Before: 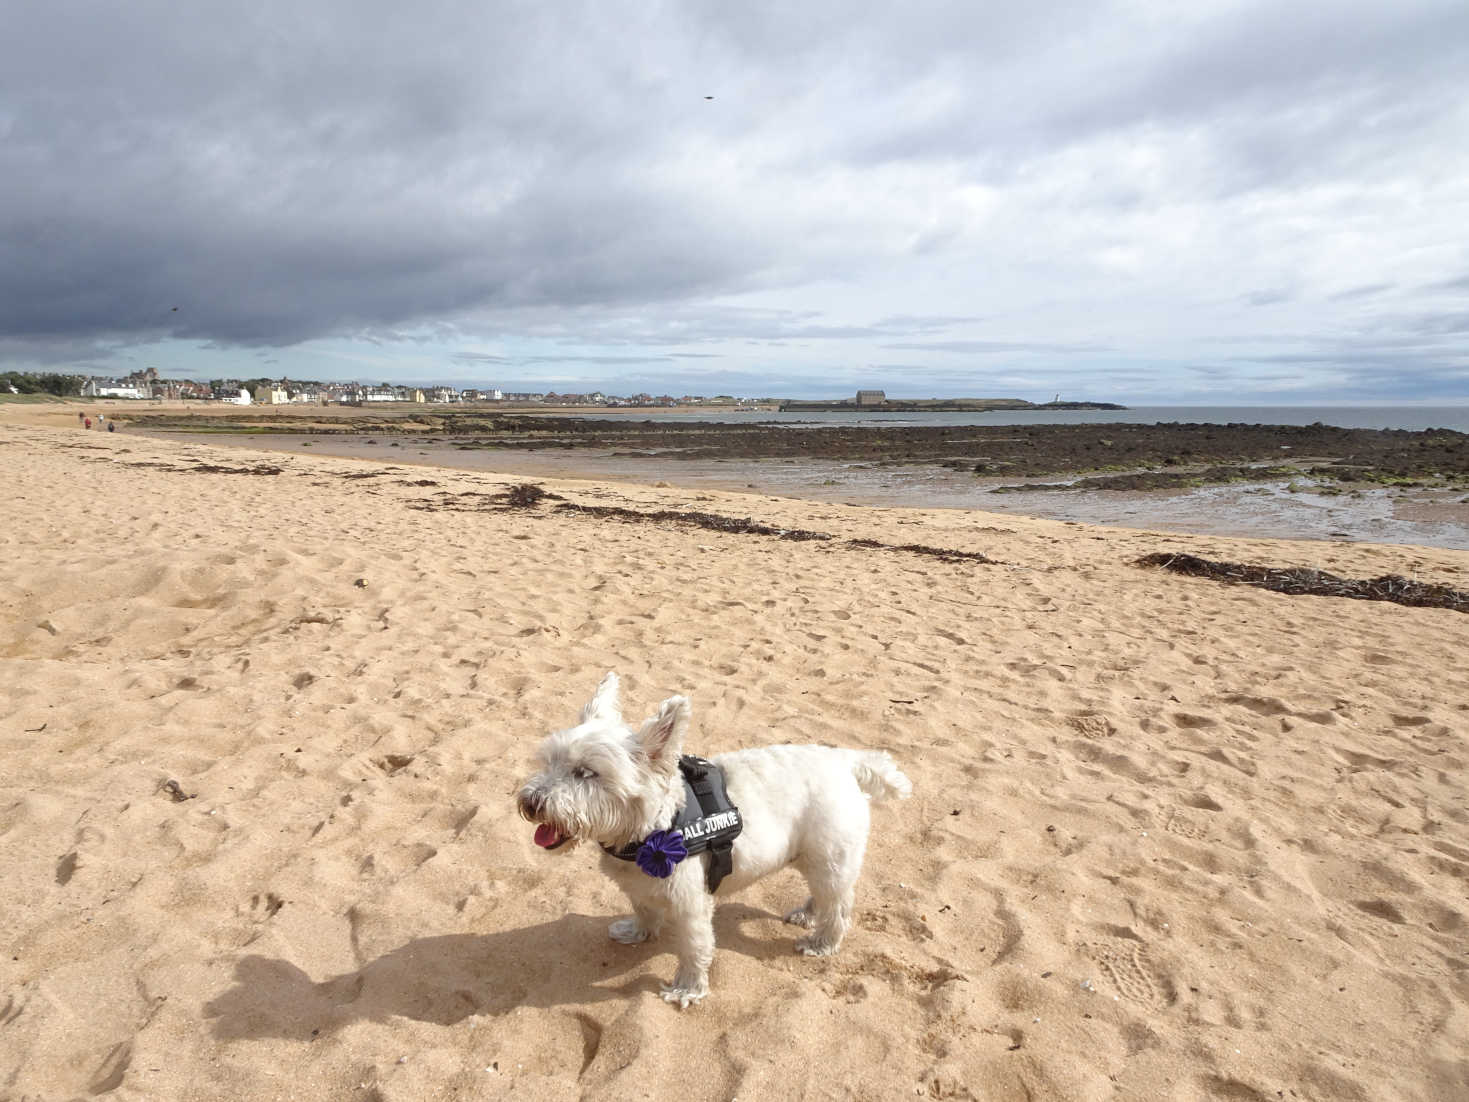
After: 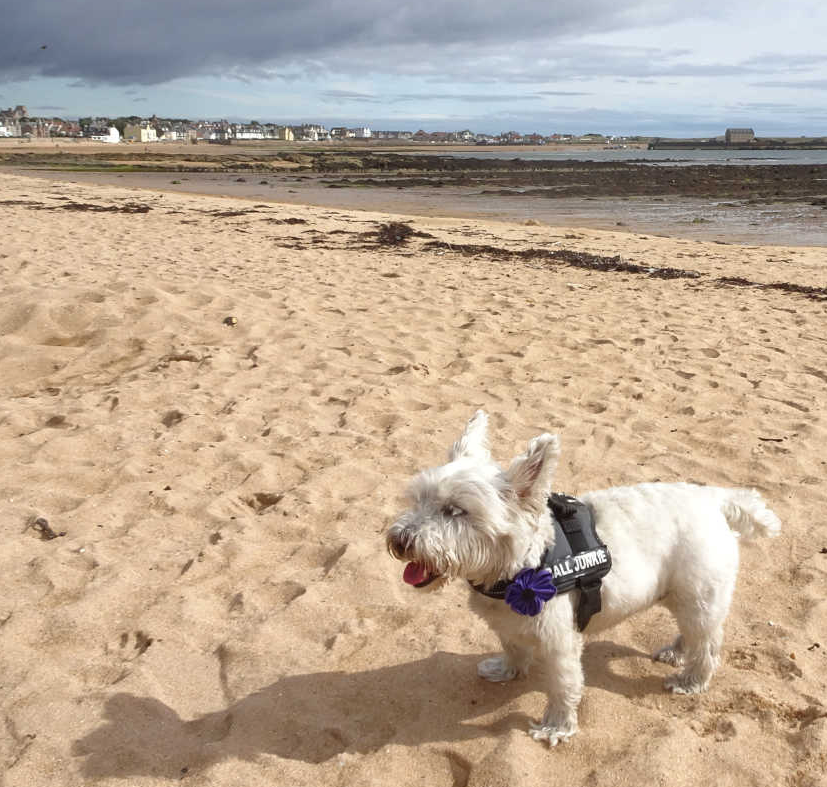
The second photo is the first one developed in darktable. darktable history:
shadows and highlights: shadows 32, highlights -32, soften with gaussian
vibrance: vibrance 15%
crop: left 8.966%, top 23.852%, right 34.699%, bottom 4.703%
